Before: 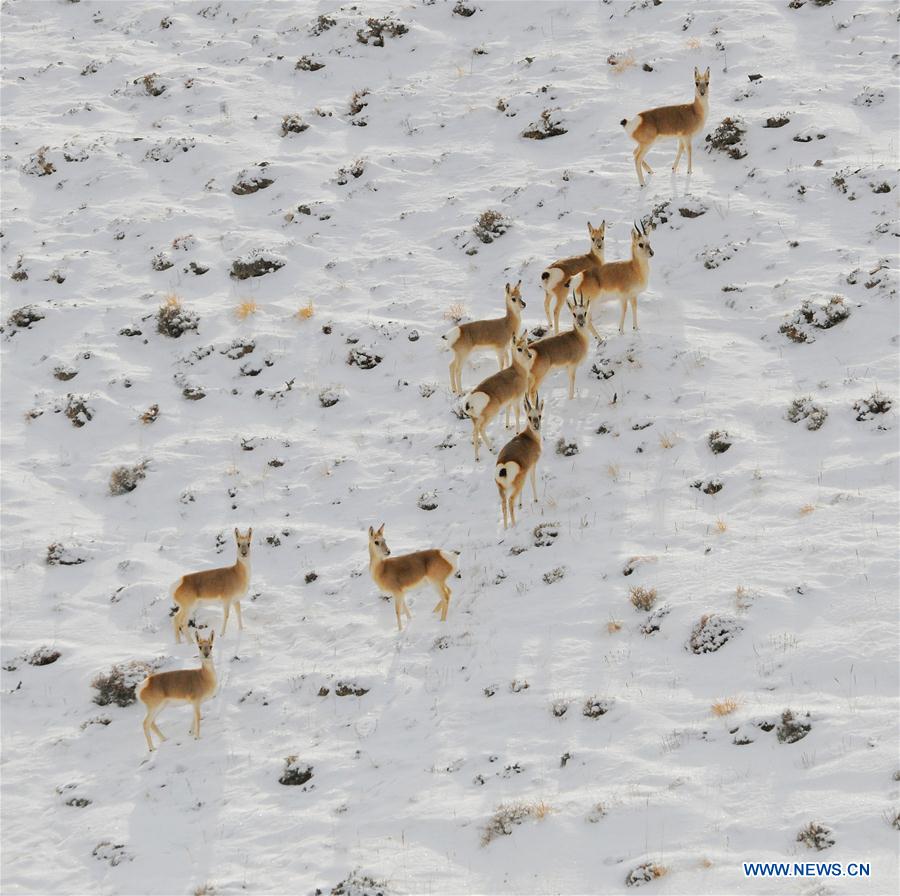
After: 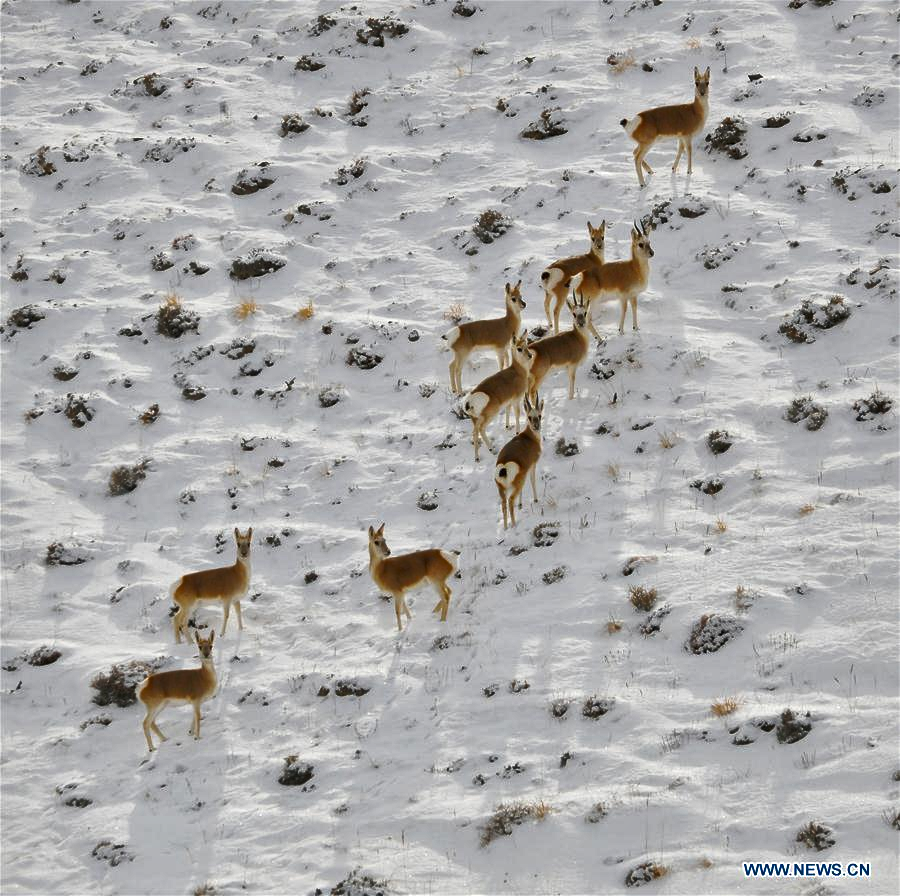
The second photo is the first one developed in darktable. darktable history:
shadows and highlights: low approximation 0.01, soften with gaussian
local contrast: mode bilateral grid, contrast 20, coarseness 50, detail 171%, midtone range 0.2
